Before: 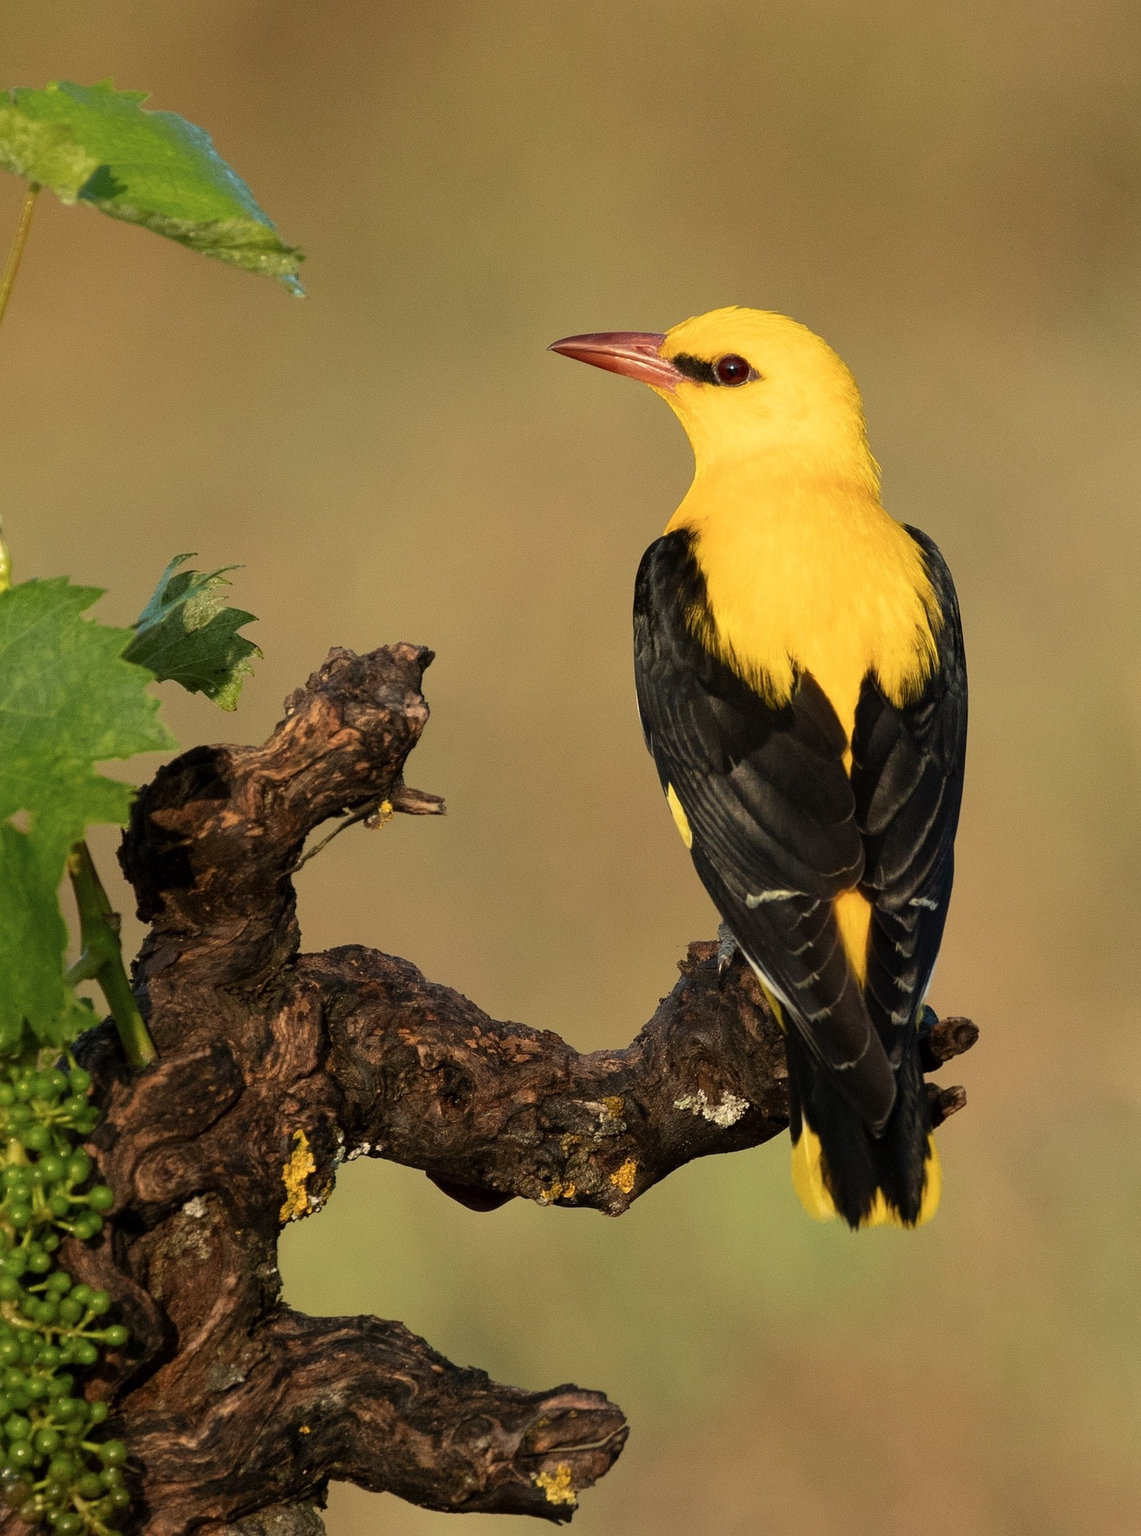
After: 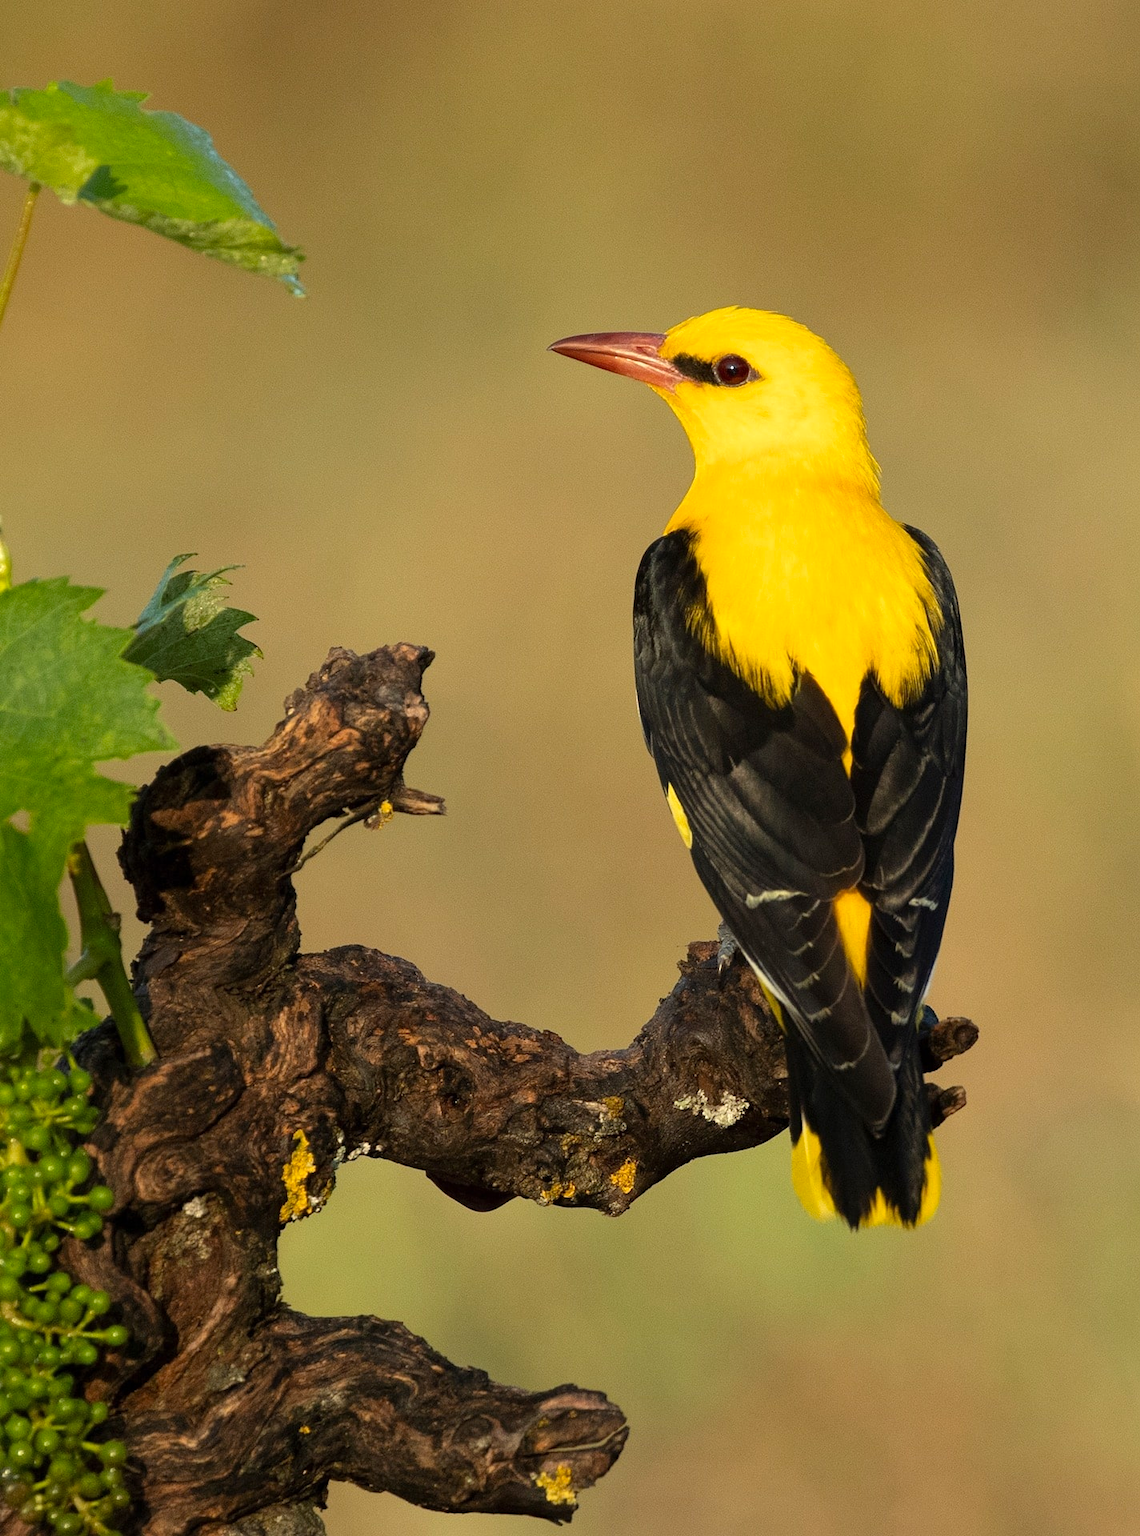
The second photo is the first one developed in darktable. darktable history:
vibrance: on, module defaults
exposure: exposure 0.191 EV, compensate highlight preservation false
